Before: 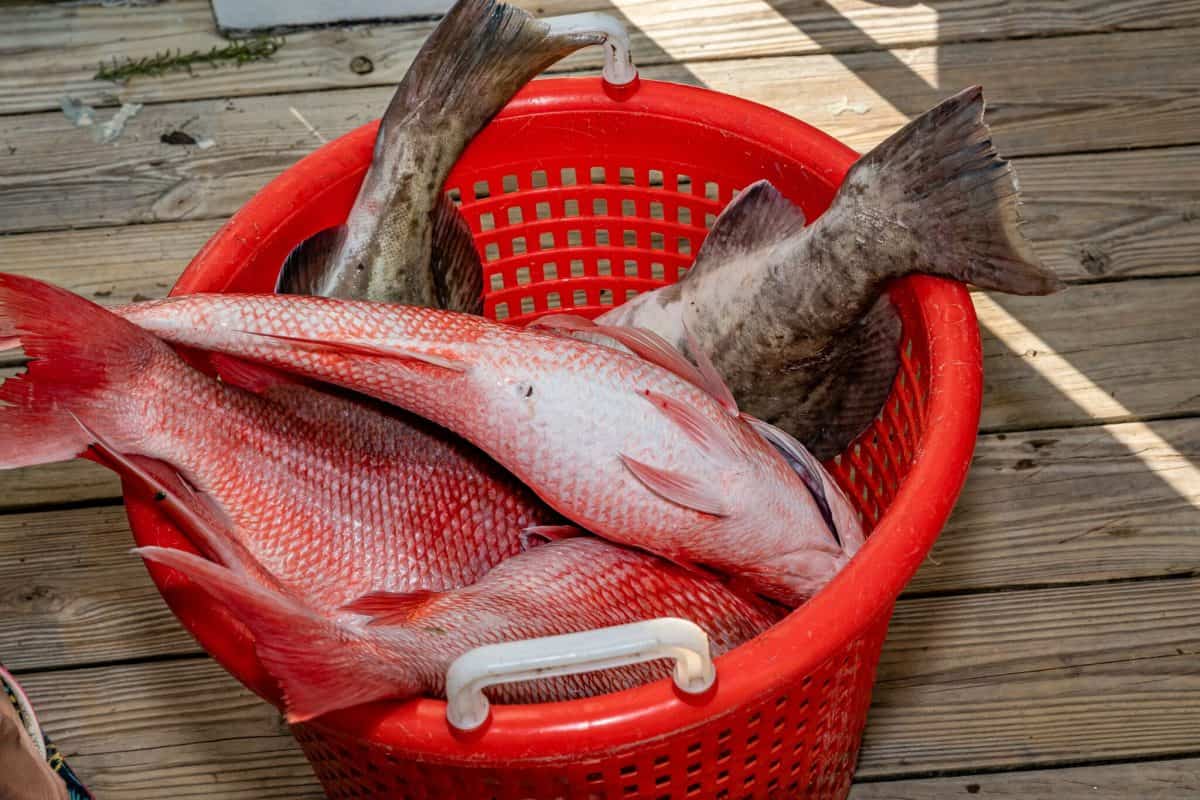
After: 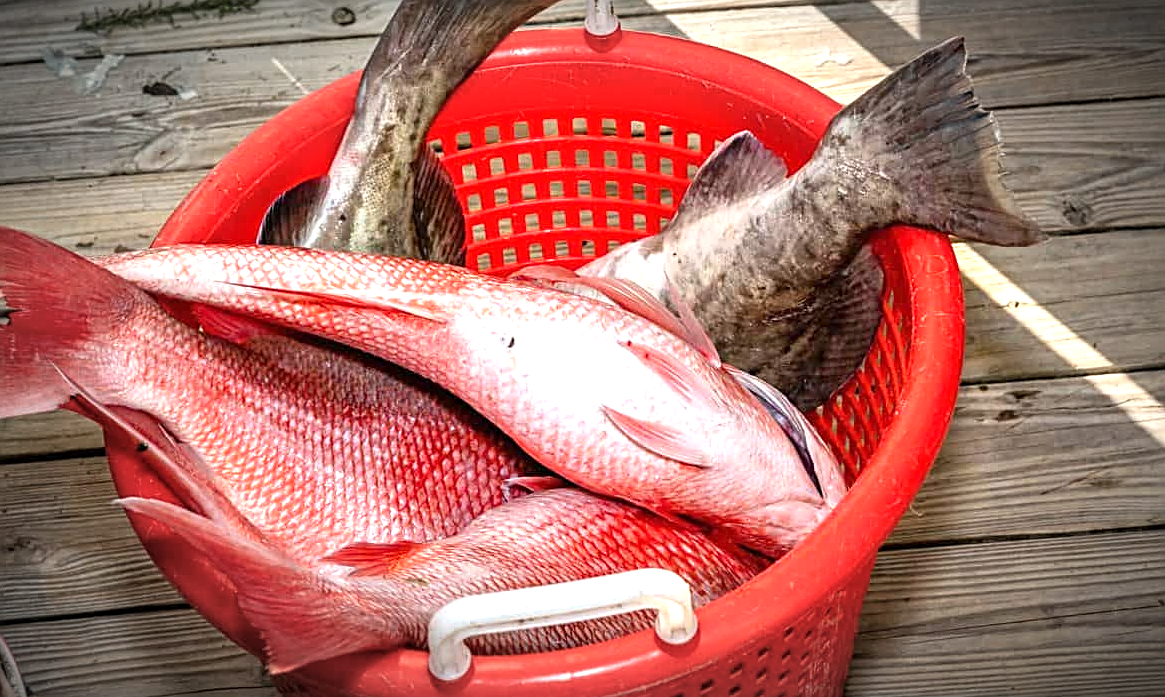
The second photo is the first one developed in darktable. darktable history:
sharpen: on, module defaults
exposure: black level correction 0, exposure 1.1 EV, compensate exposure bias true, compensate highlight preservation false
vignetting: fall-off start 67.5%, fall-off radius 67.23%, brightness -0.813, automatic ratio true
color correction: highlights a* 0.003, highlights b* -0.283
crop: left 1.507%, top 6.147%, right 1.379%, bottom 6.637%
